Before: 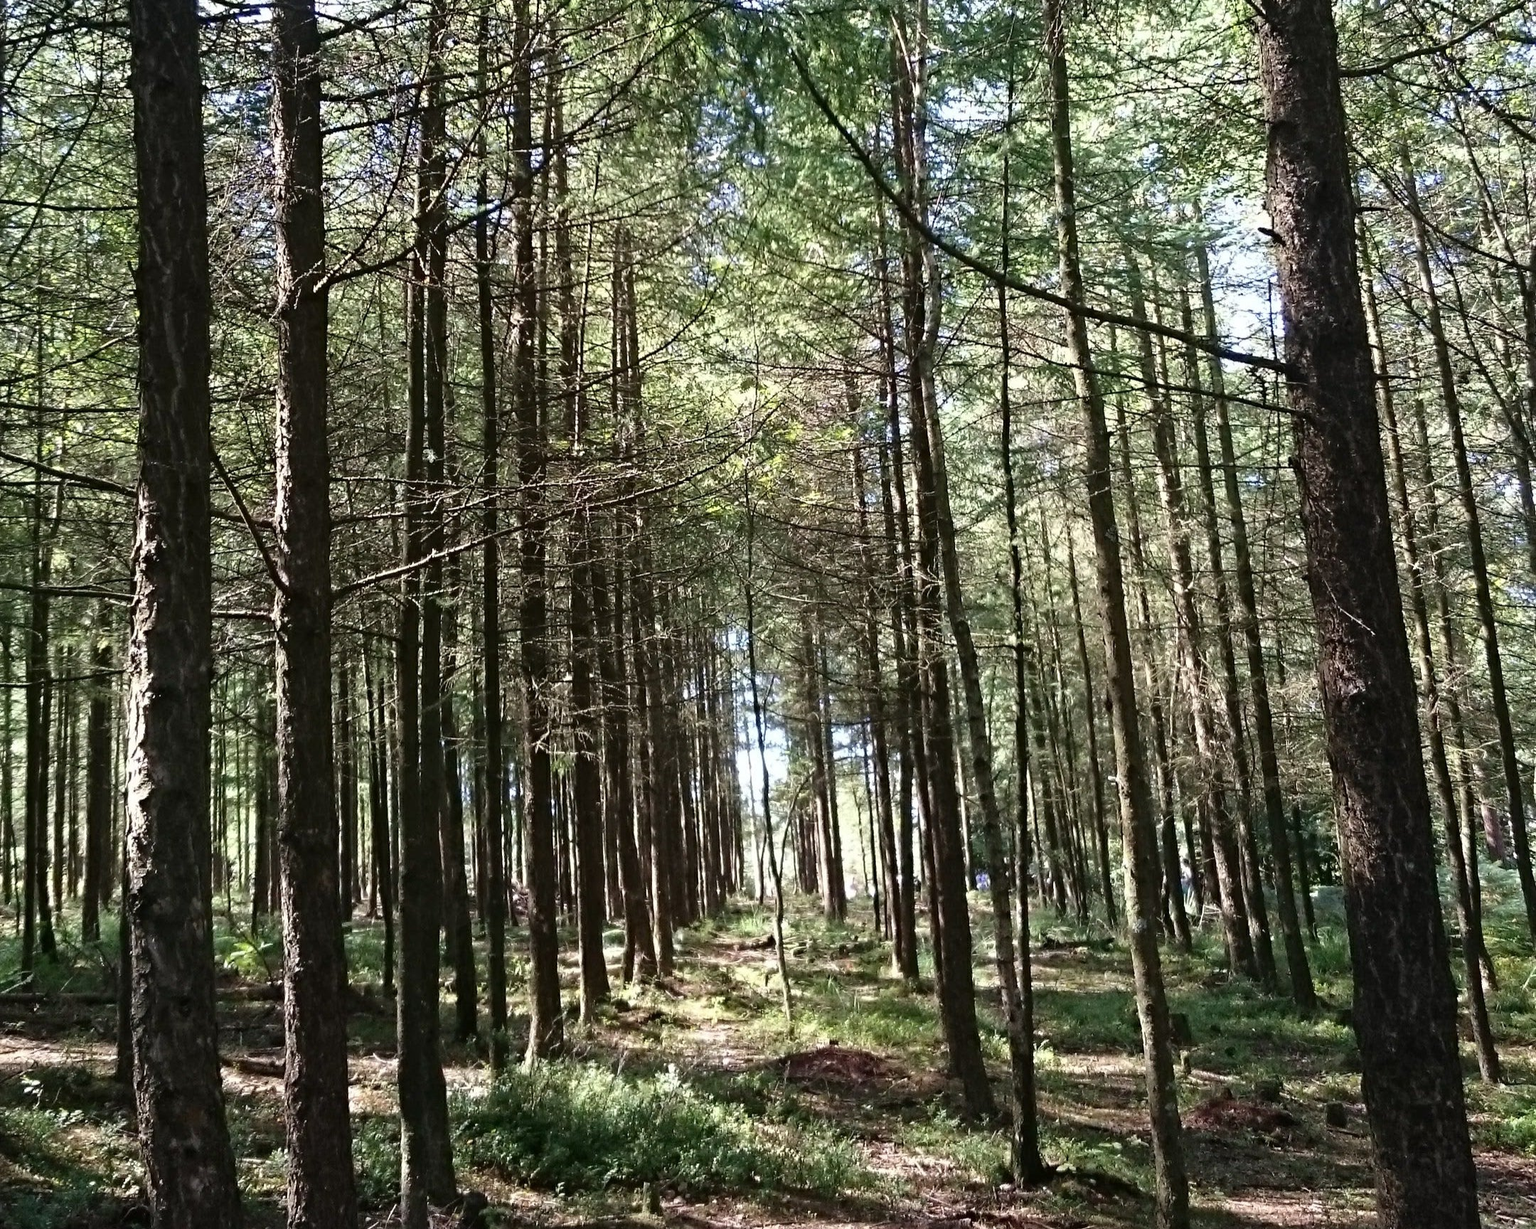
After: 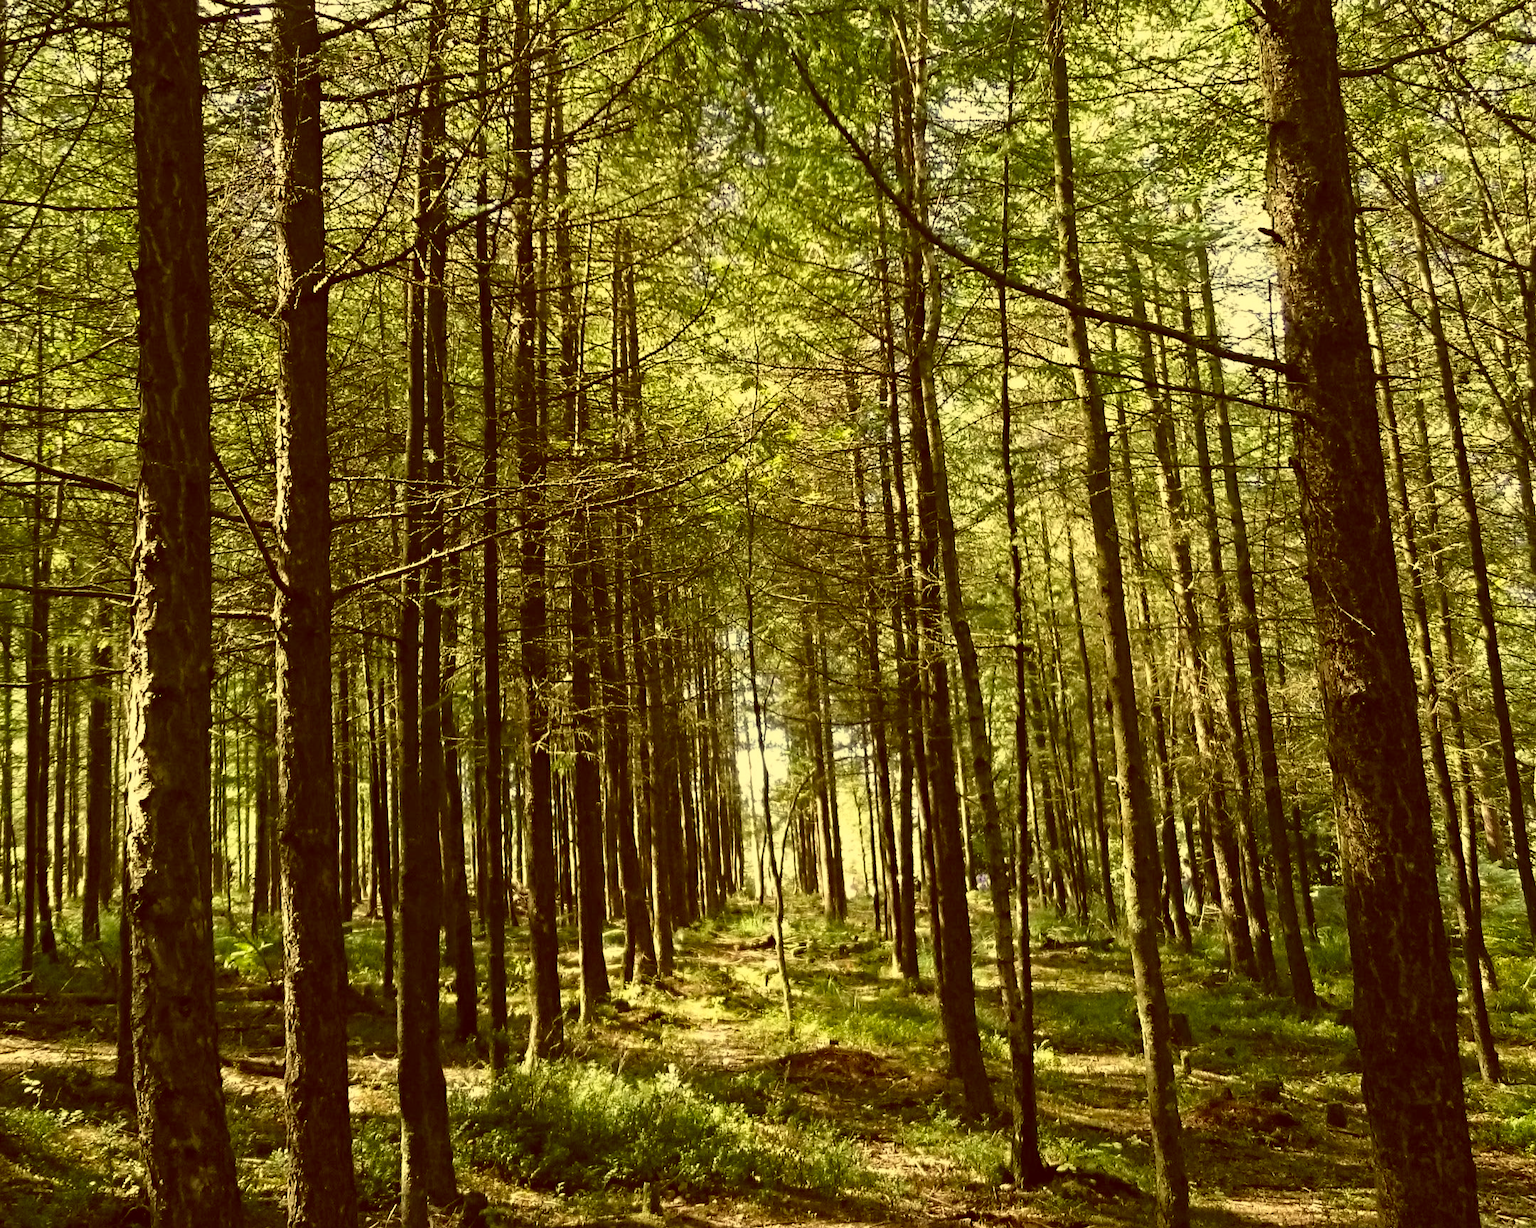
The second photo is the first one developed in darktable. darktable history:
color correction: highlights a* 0.162, highlights b* 29.53, shadows a* -0.162, shadows b* 21.09
color balance: lift [1.001, 1.007, 1, 0.993], gamma [1.023, 1.026, 1.01, 0.974], gain [0.964, 1.059, 1.073, 0.927]
